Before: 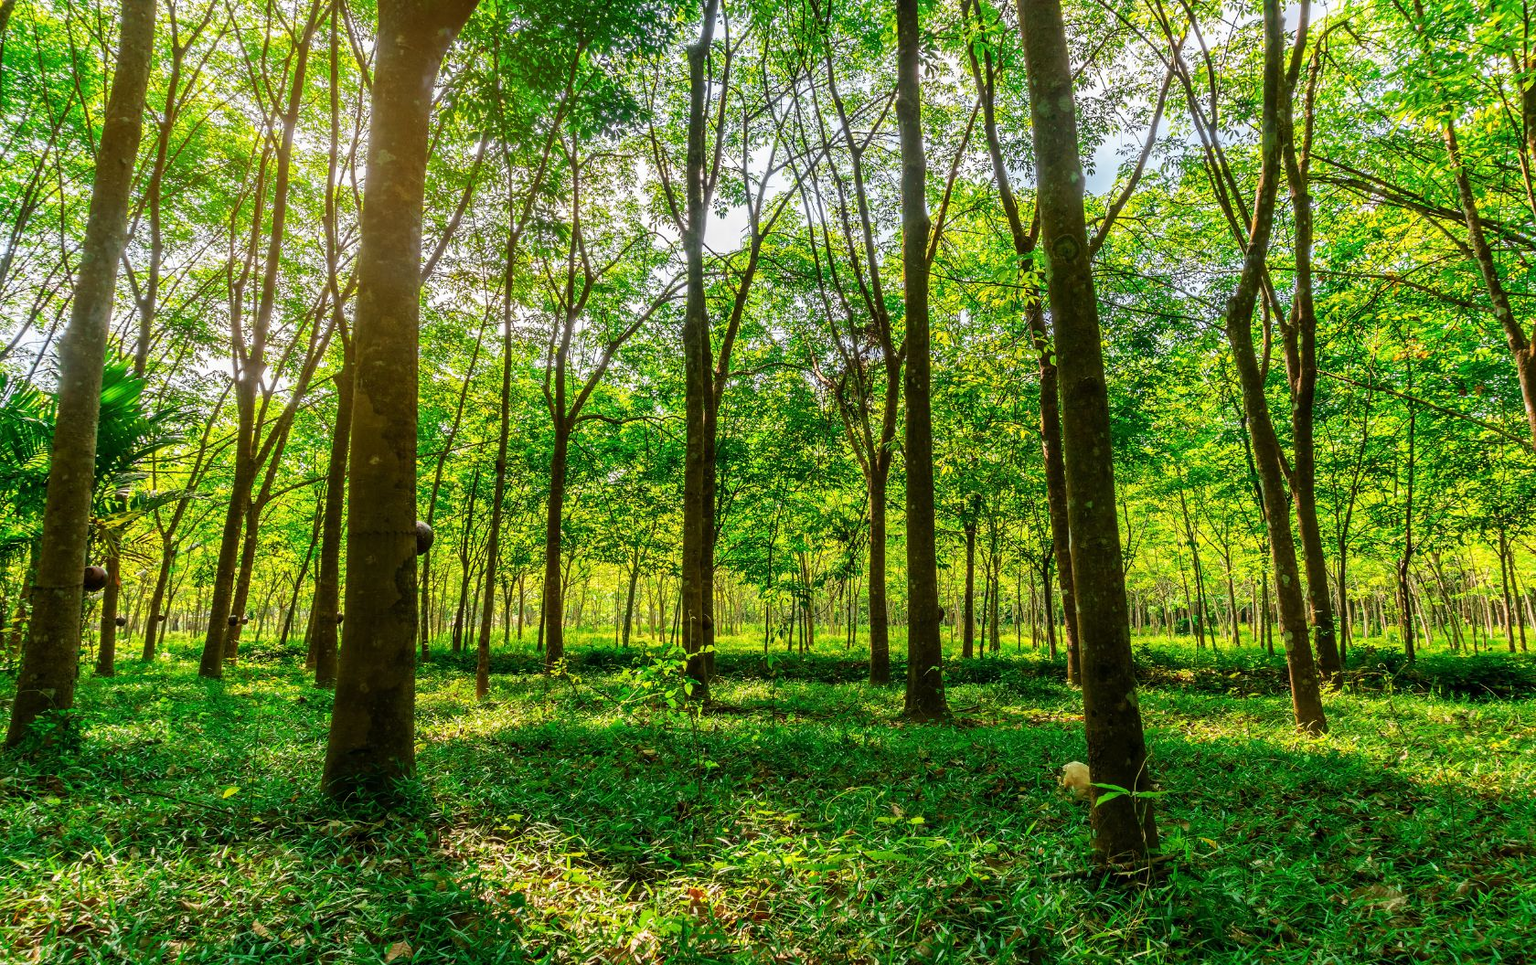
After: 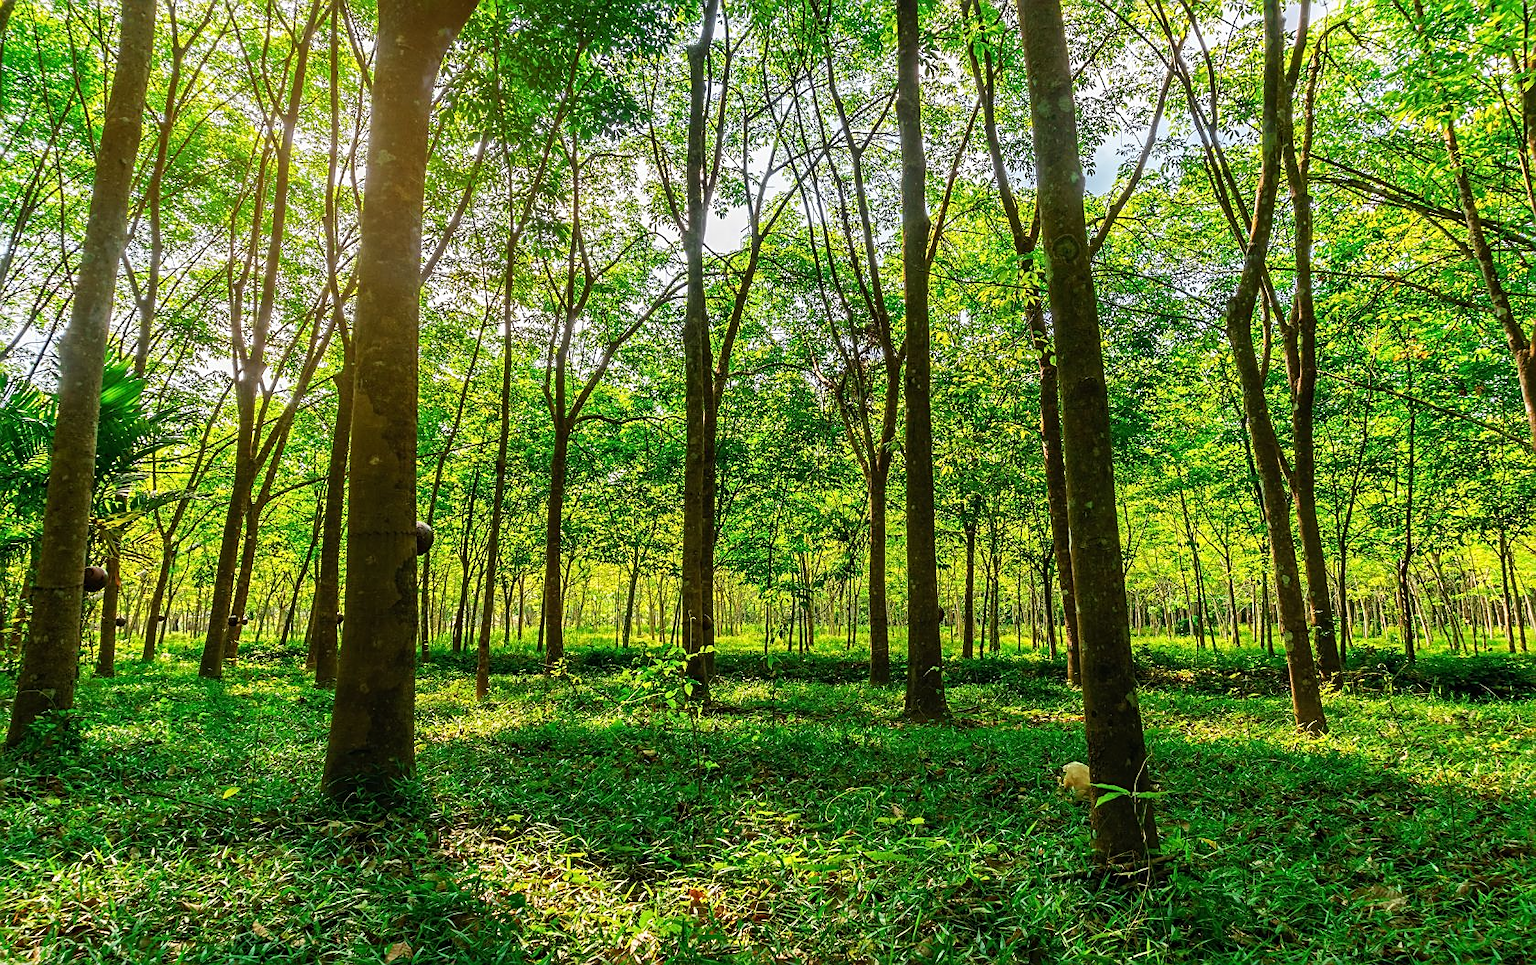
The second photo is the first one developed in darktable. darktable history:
sharpen: on, module defaults
local contrast: mode bilateral grid, contrast 100, coarseness 100, detail 91%, midtone range 0.2
